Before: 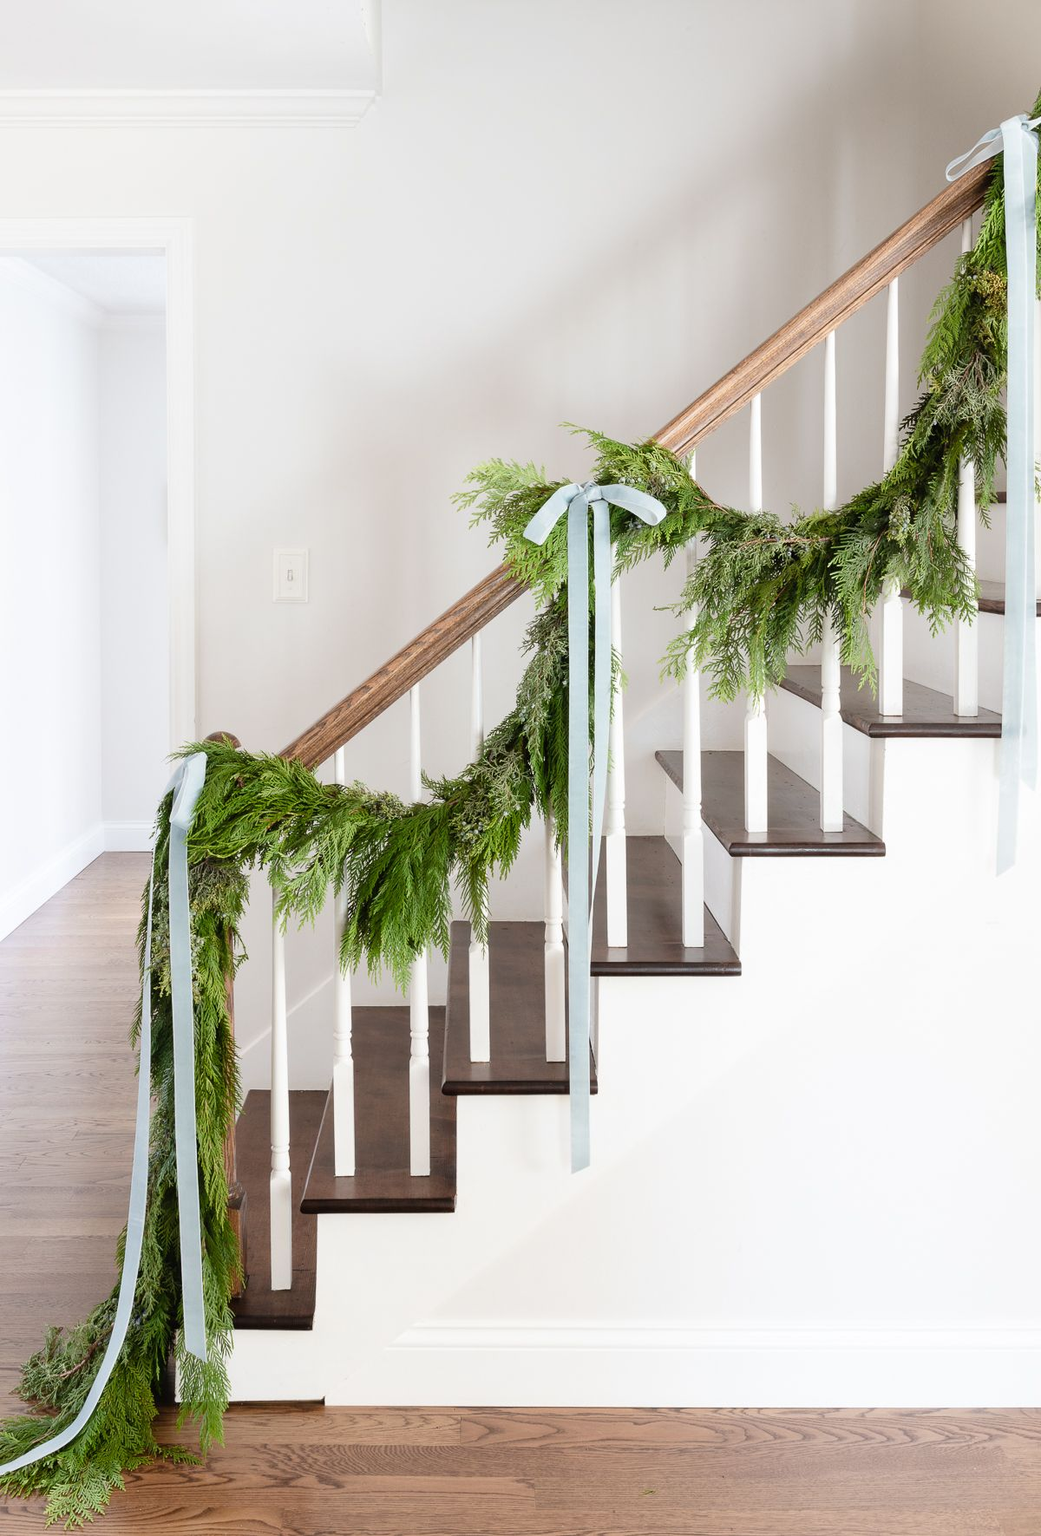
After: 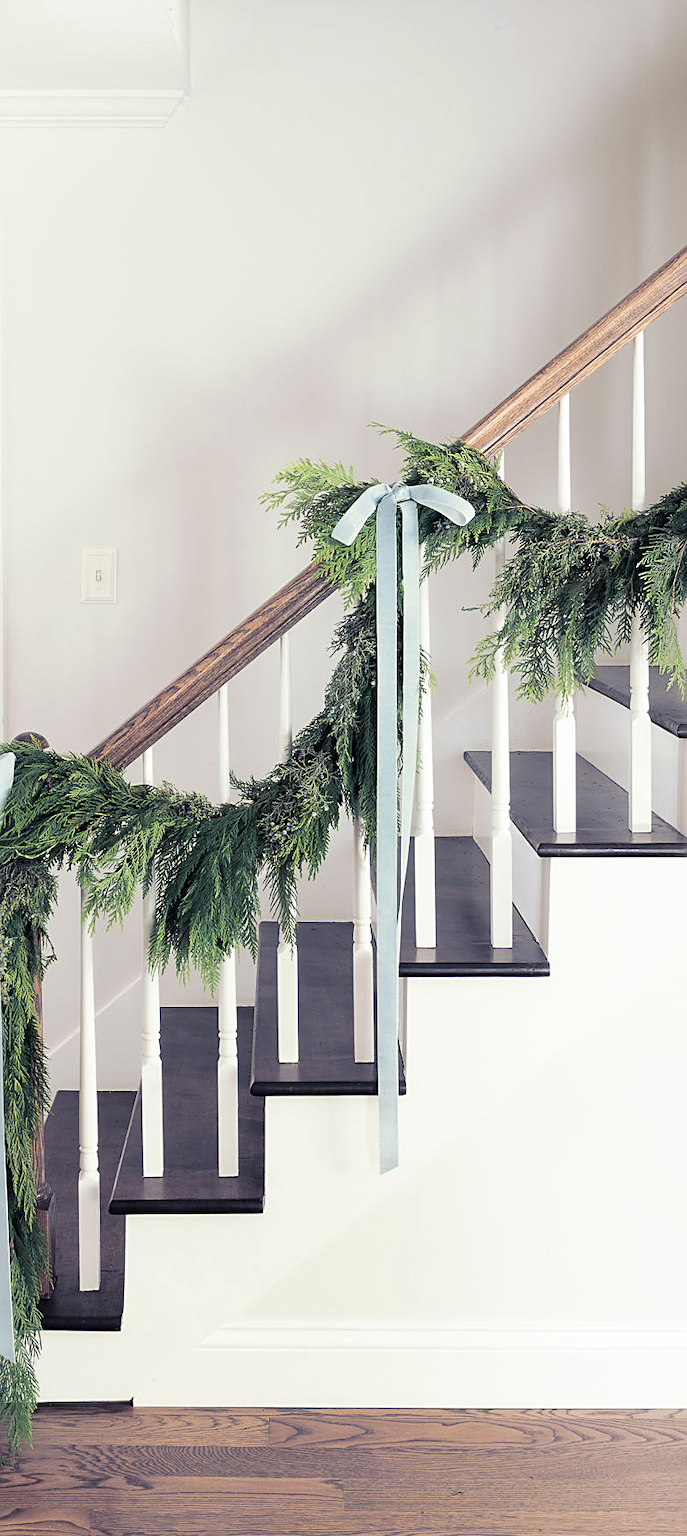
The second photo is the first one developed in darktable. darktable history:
sharpen: on, module defaults
split-toning: shadows › hue 230.4°
crop and rotate: left 18.442%, right 15.508%
